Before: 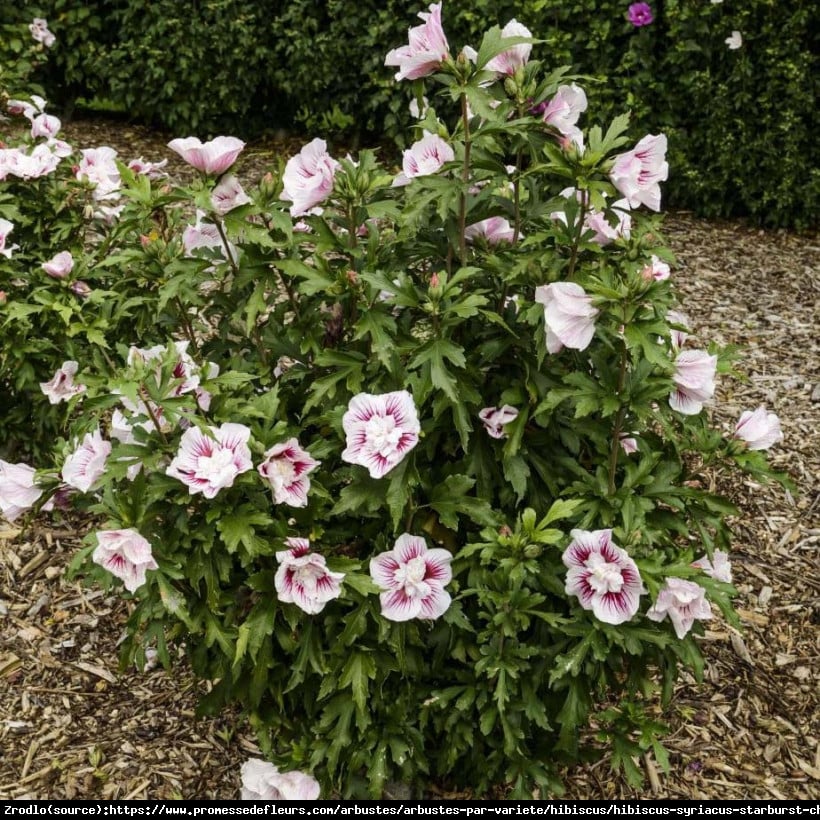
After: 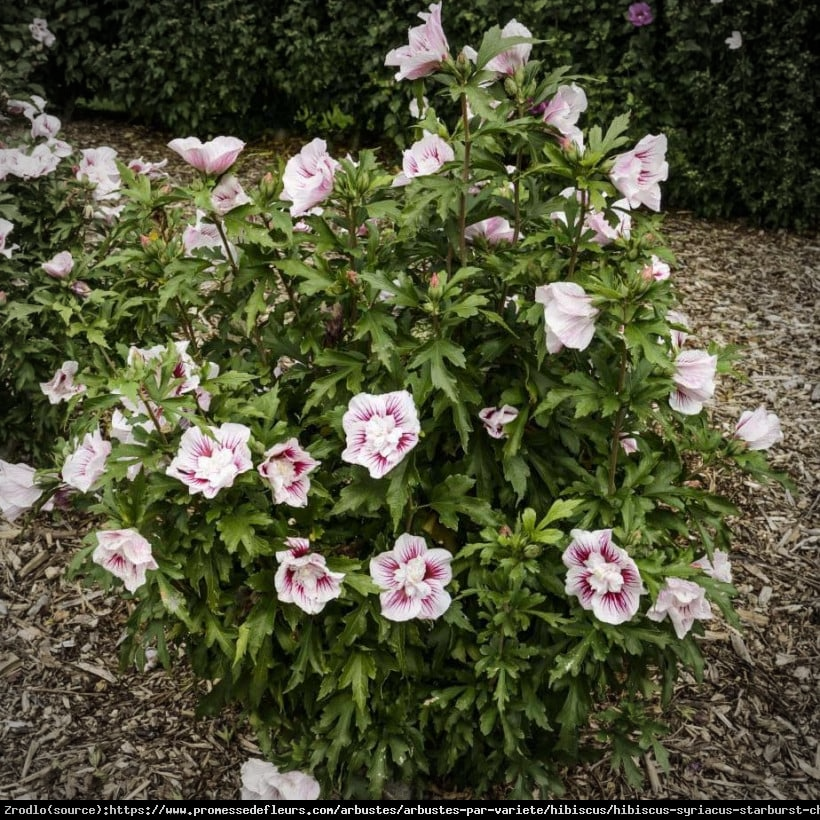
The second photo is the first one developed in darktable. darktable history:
vignetting: fall-off start 73.2%
base curve: curves: ch0 [(0, 0) (0.989, 0.992)], preserve colors none
